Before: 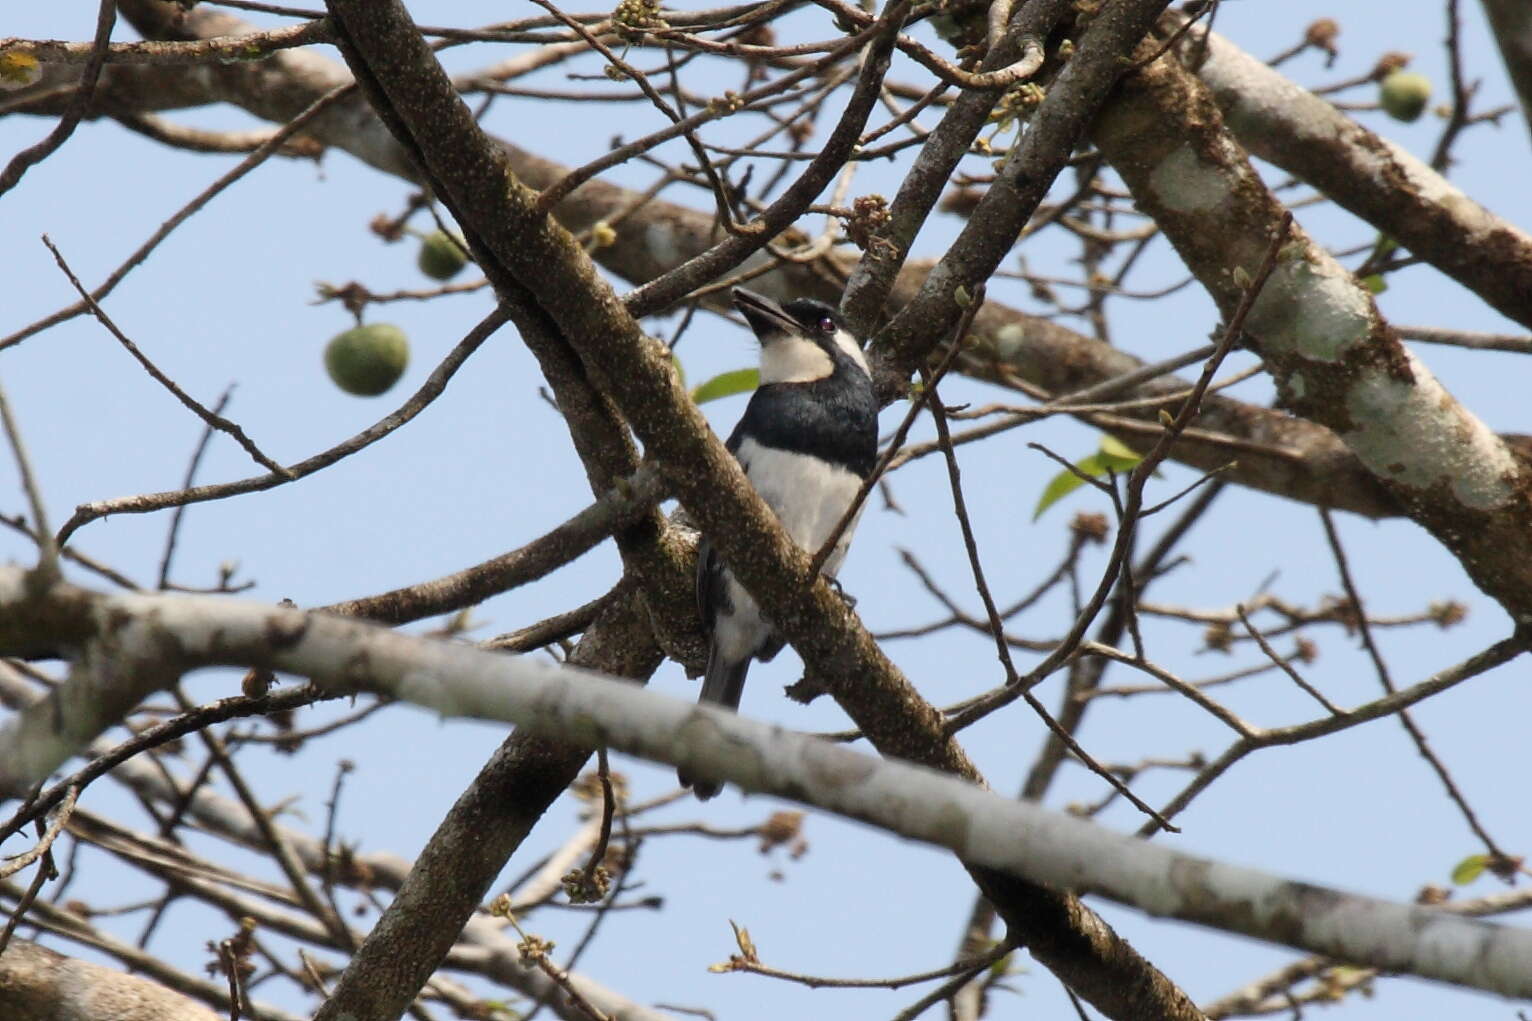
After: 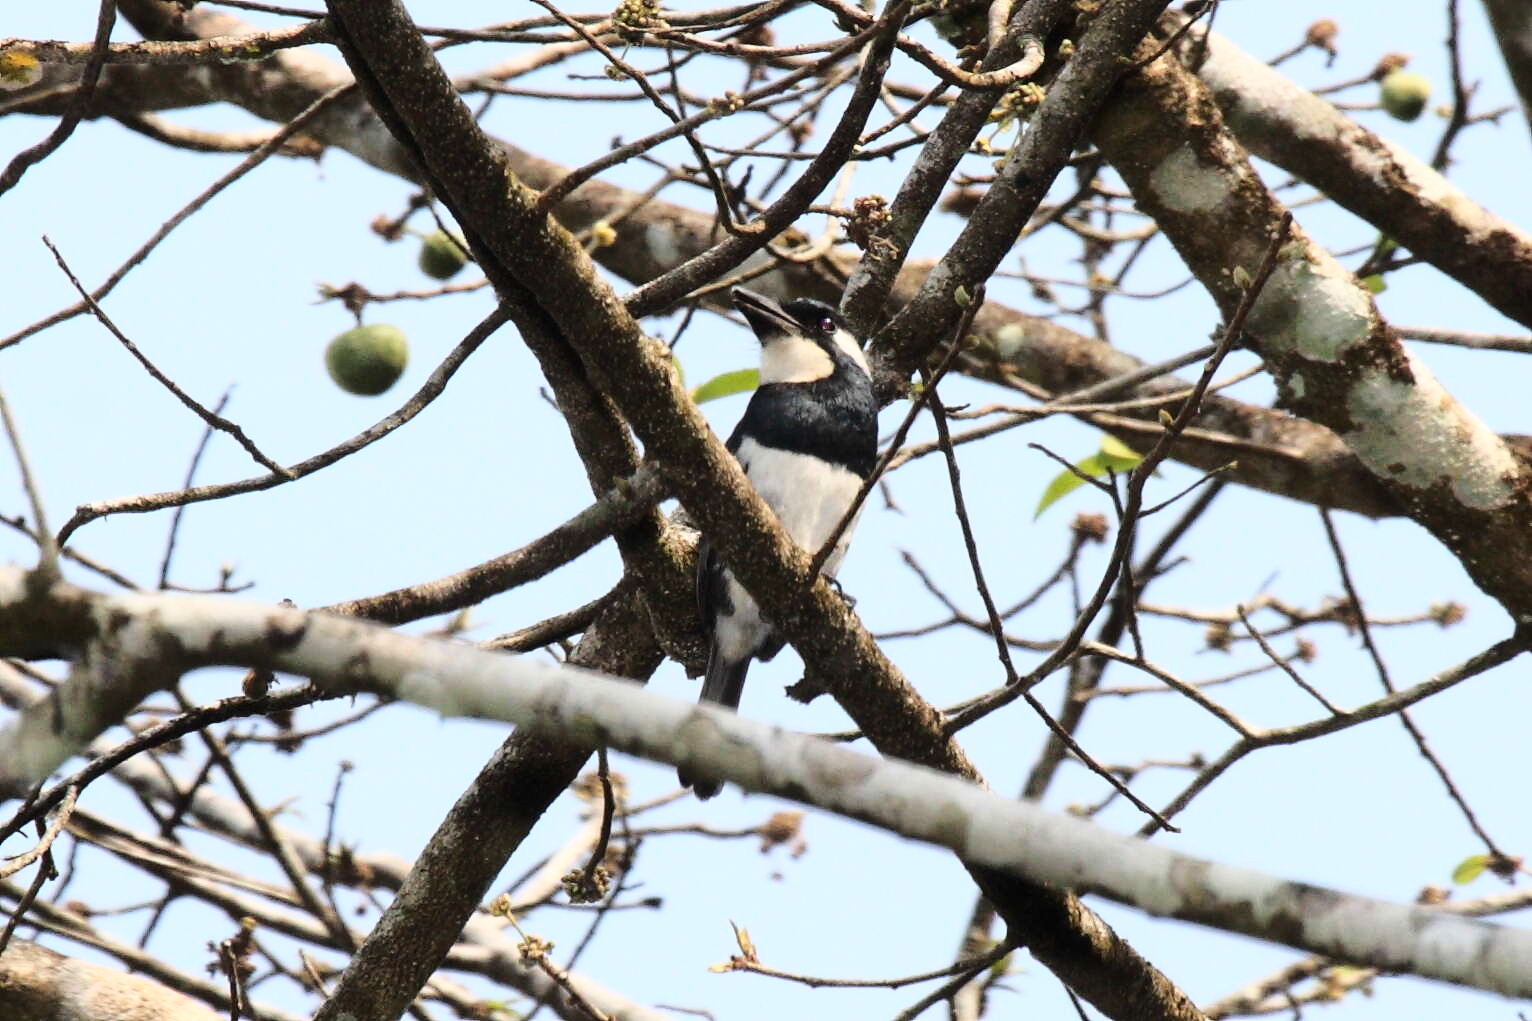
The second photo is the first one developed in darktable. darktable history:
base curve: curves: ch0 [(0, 0) (0.036, 0.037) (0.121, 0.228) (0.46, 0.76) (0.859, 0.983) (1, 1)]
tone equalizer: mask exposure compensation -0.504 EV
